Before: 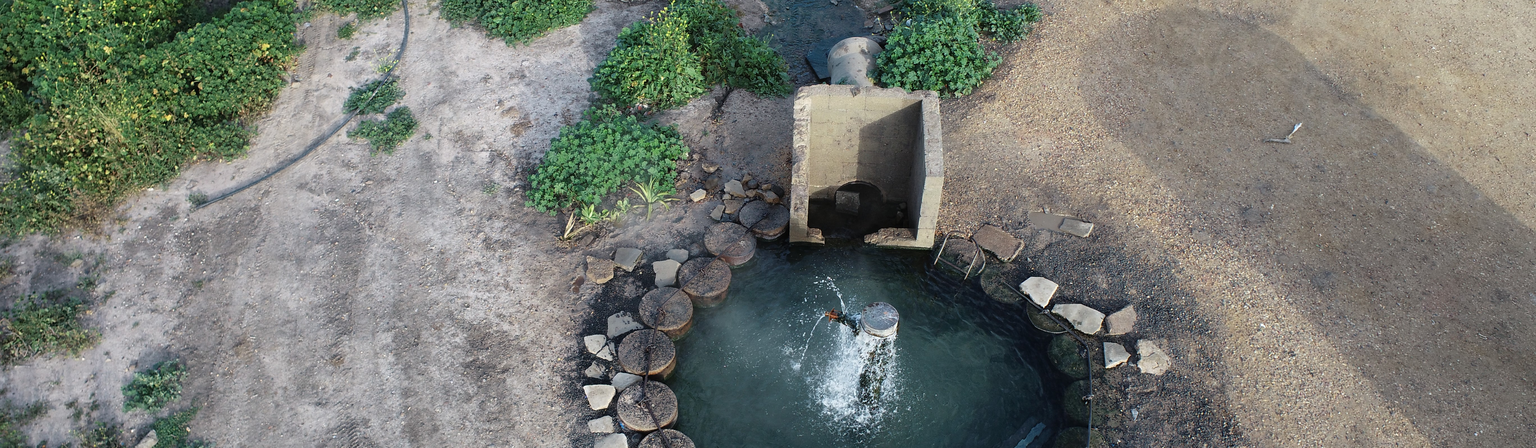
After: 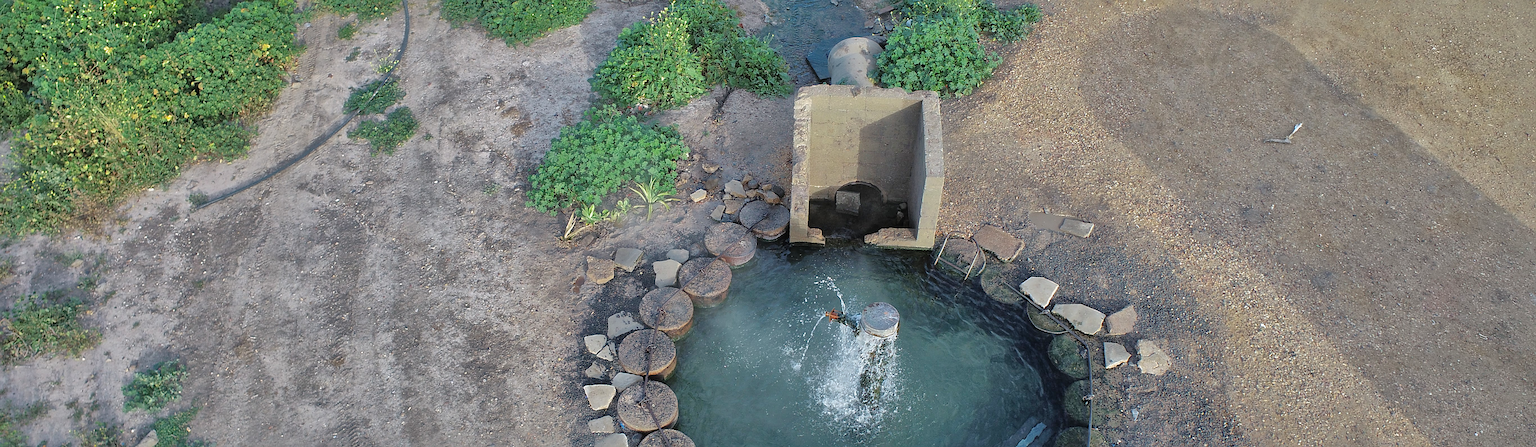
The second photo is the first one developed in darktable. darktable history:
sharpen: on, module defaults
shadows and highlights: shadows 38.31, highlights -76.18
tone equalizer: -7 EV 0.144 EV, -6 EV 0.625 EV, -5 EV 1.15 EV, -4 EV 1.33 EV, -3 EV 1.12 EV, -2 EV 0.6 EV, -1 EV 0.155 EV
